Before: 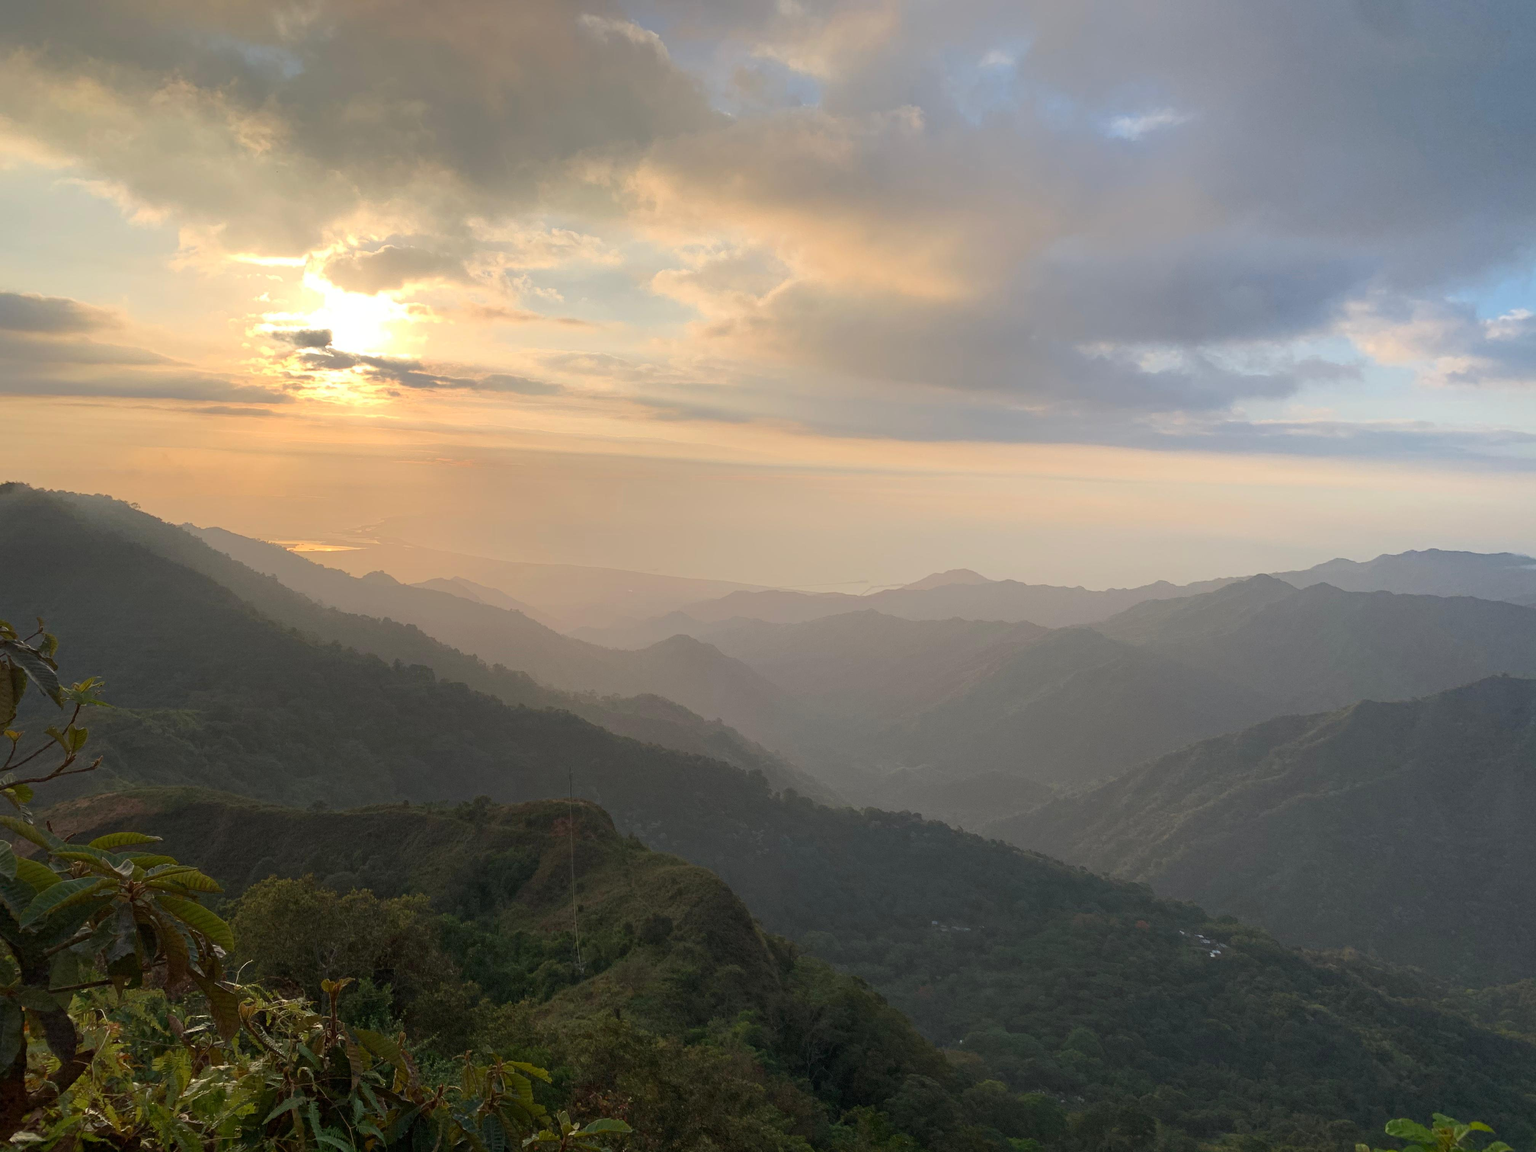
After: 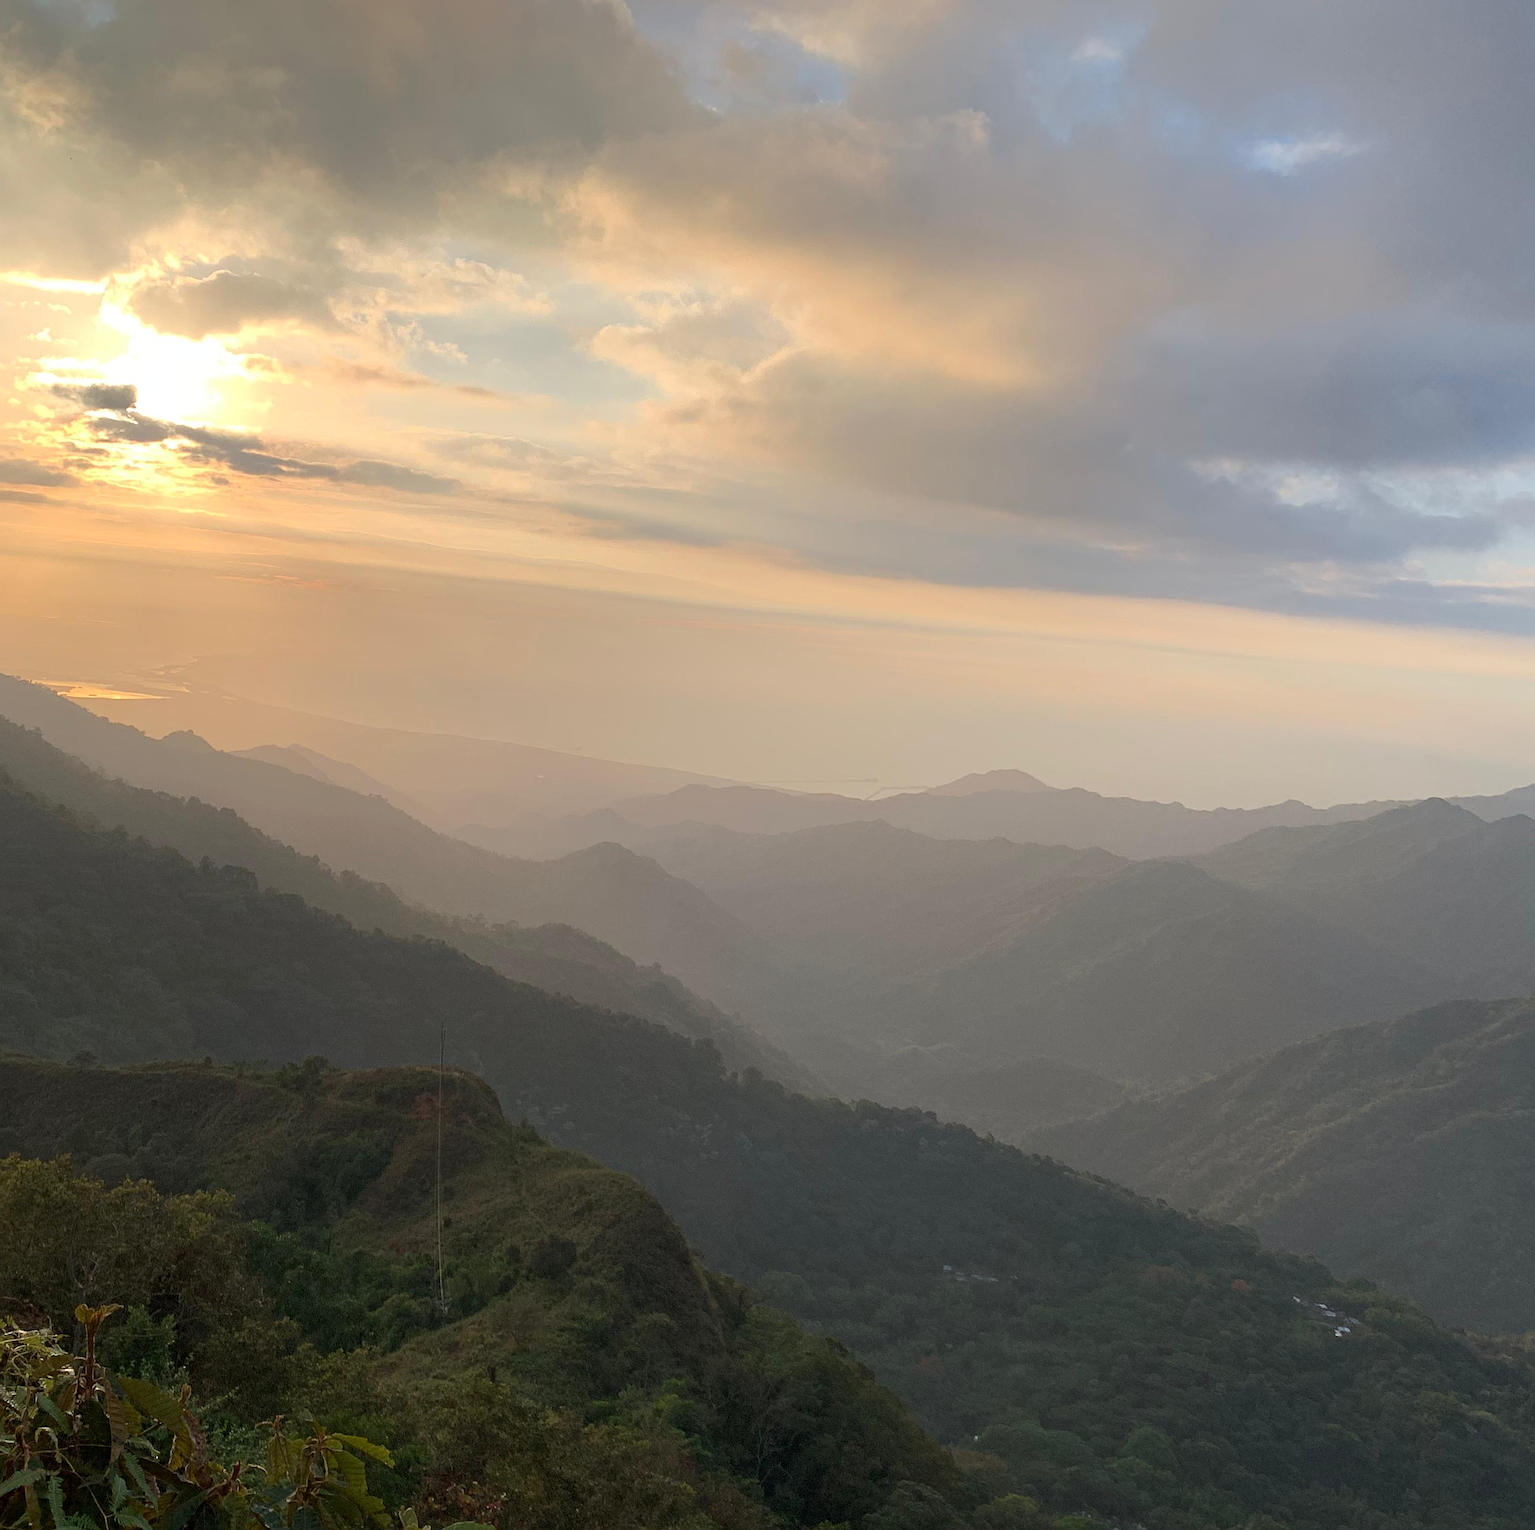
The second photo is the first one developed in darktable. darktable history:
crop and rotate: angle -2.89°, left 13.96%, top 0.02%, right 10.791%, bottom 0.041%
sharpen: on, module defaults
